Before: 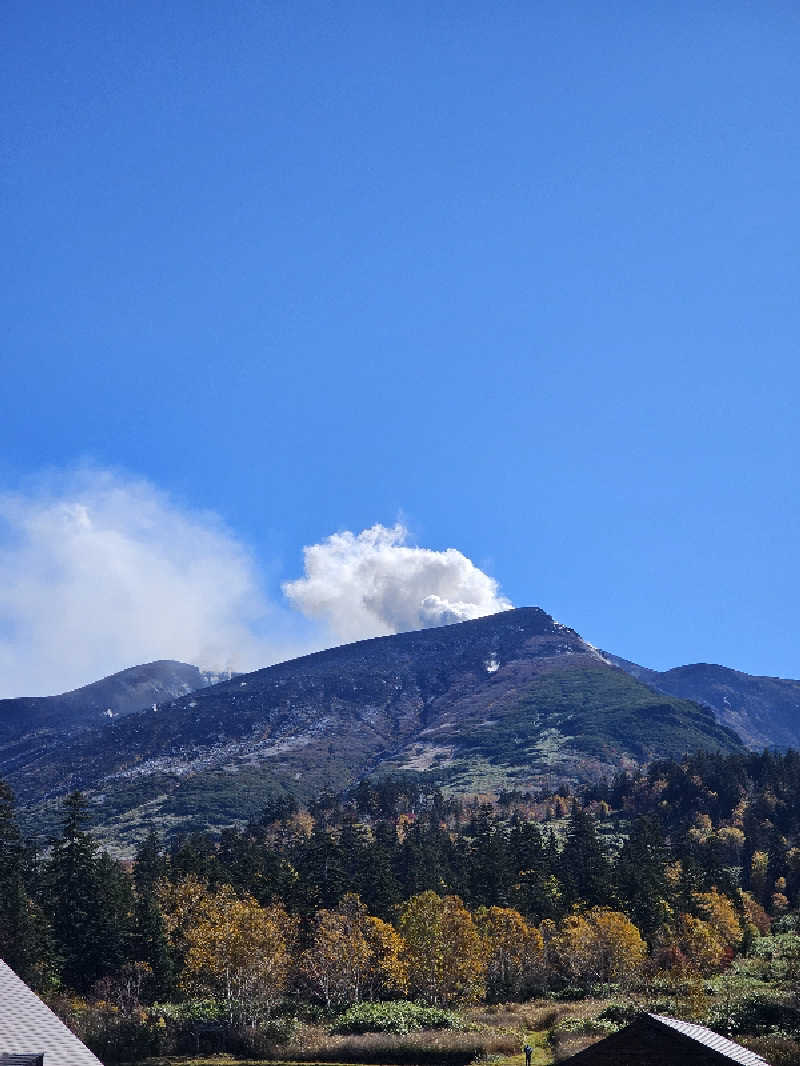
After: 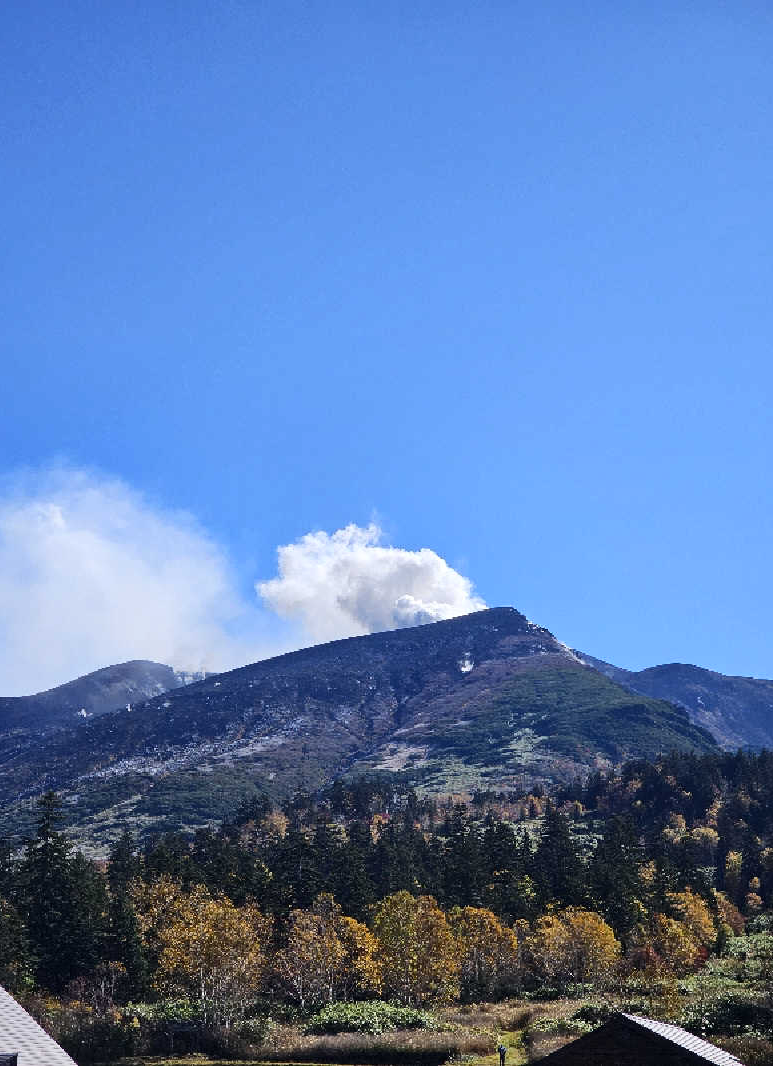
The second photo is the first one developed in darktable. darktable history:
contrast brightness saturation: contrast 0.15, brightness 0.05
crop and rotate: left 3.296%
